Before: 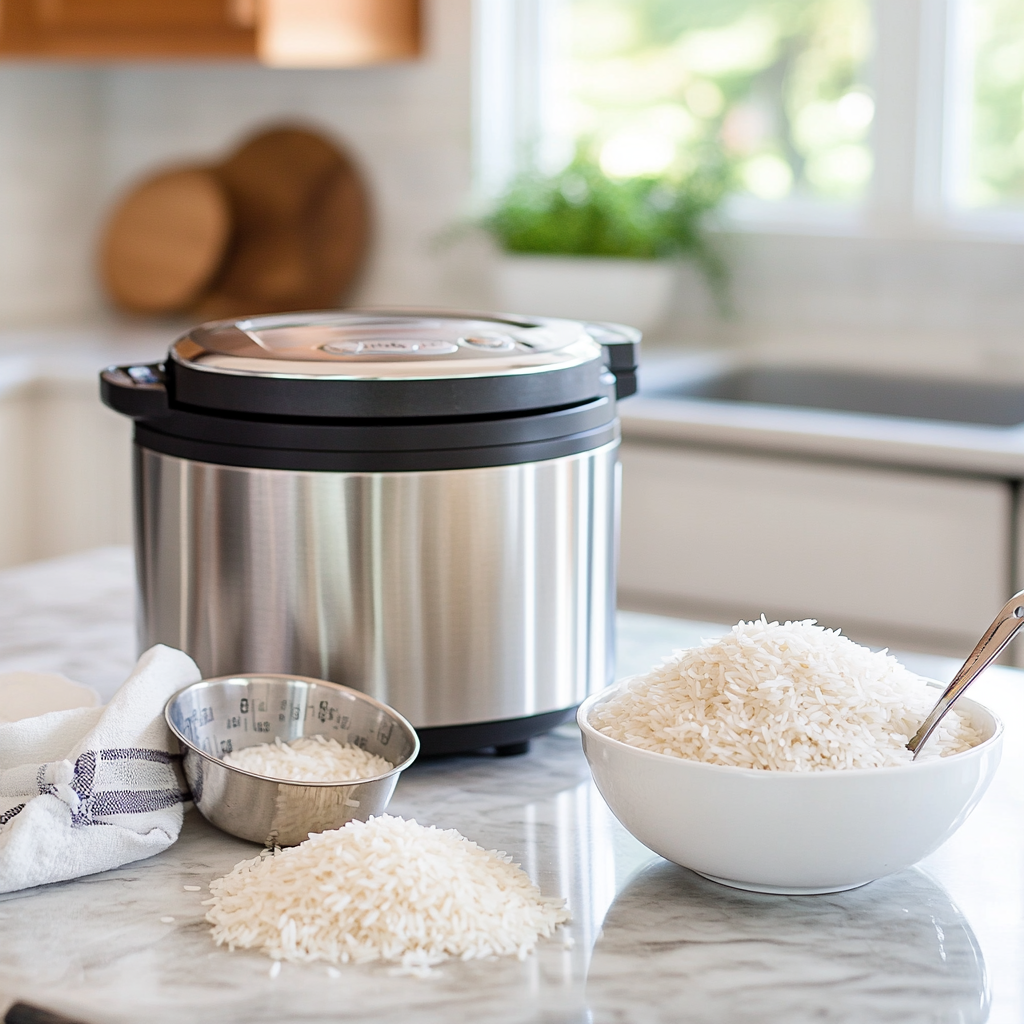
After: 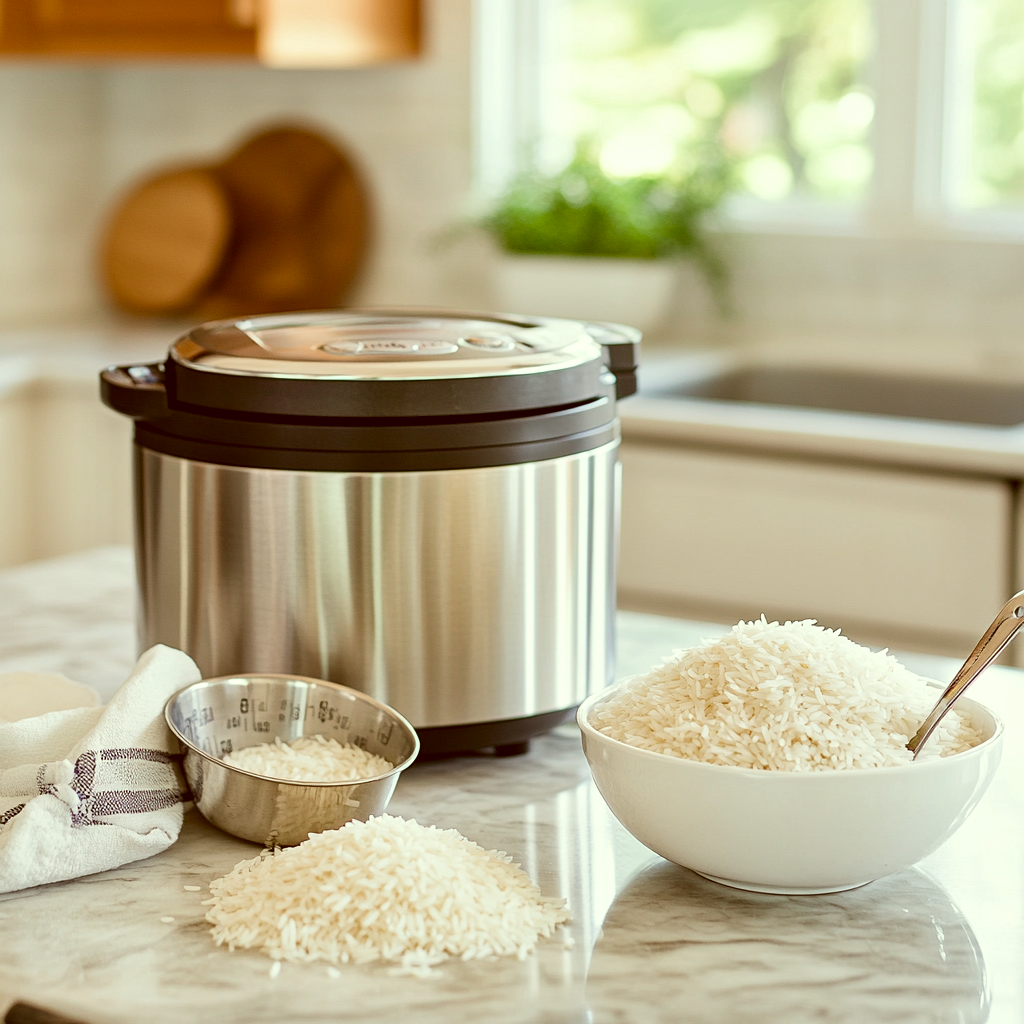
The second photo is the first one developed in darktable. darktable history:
color correction: highlights a* -5.94, highlights b* 9.48, shadows a* 10.12, shadows b* 23.94
exposure: black level correction 0, compensate exposure bias true, compensate highlight preservation false
local contrast: mode bilateral grid, contrast 28, coarseness 16, detail 115%, midtone range 0.2
